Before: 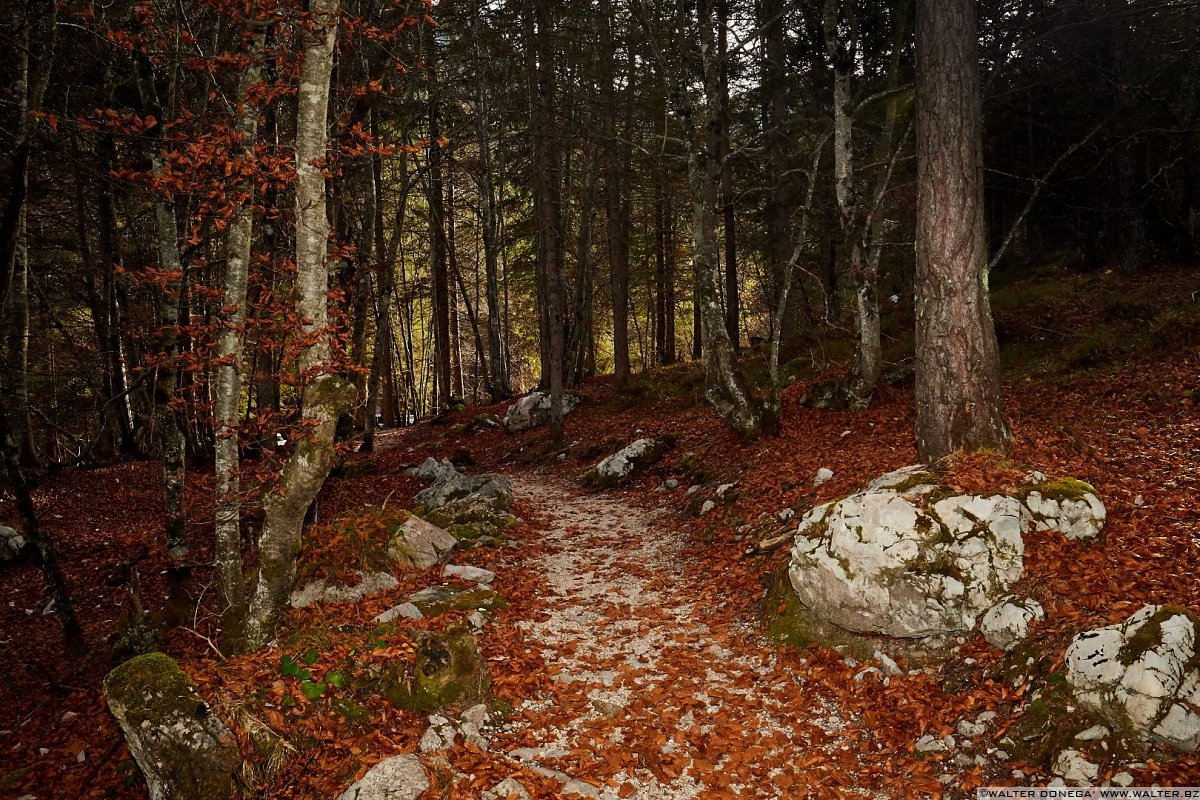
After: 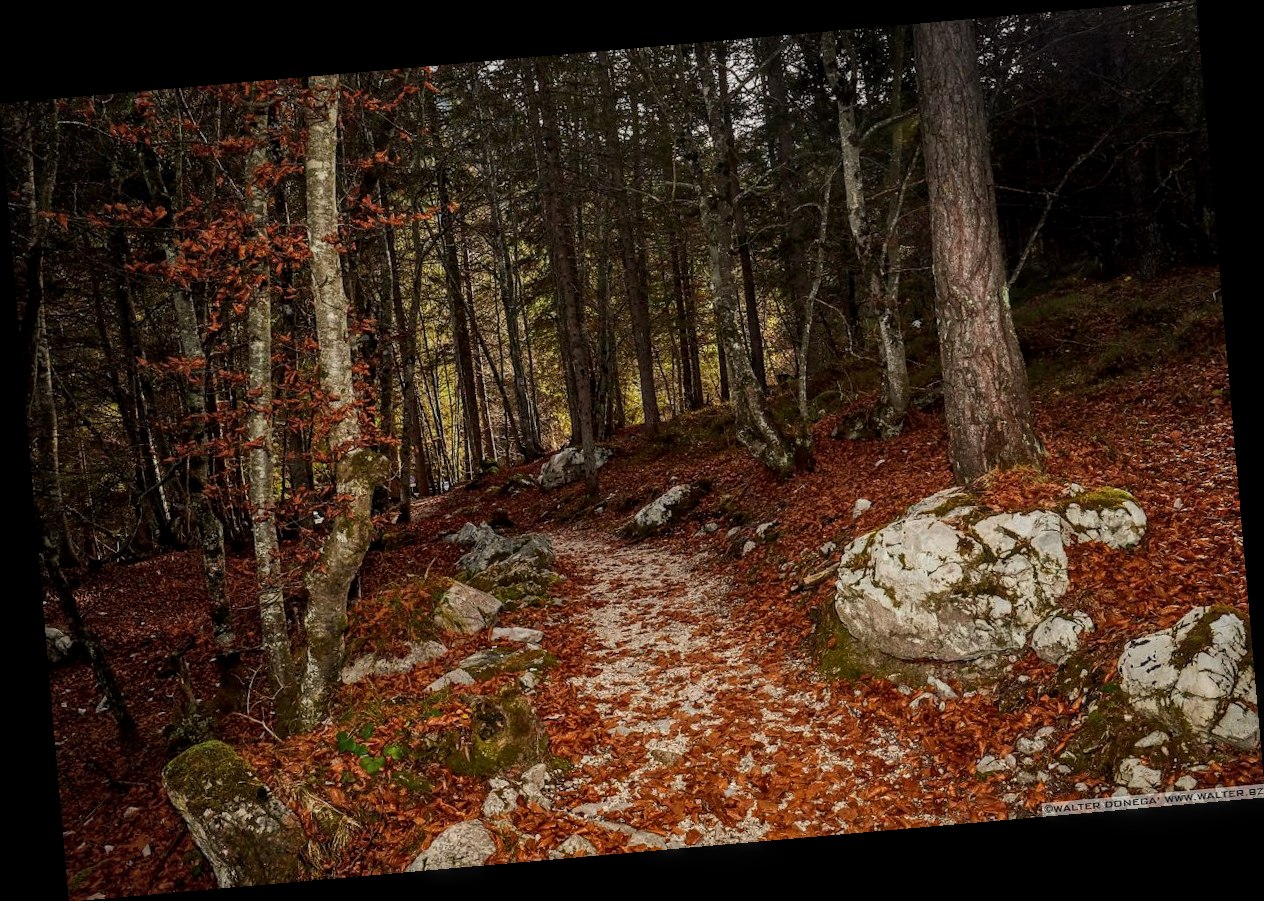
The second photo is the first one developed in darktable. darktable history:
rotate and perspective: rotation -4.98°, automatic cropping off
local contrast: highlights 0%, shadows 0%, detail 133%
